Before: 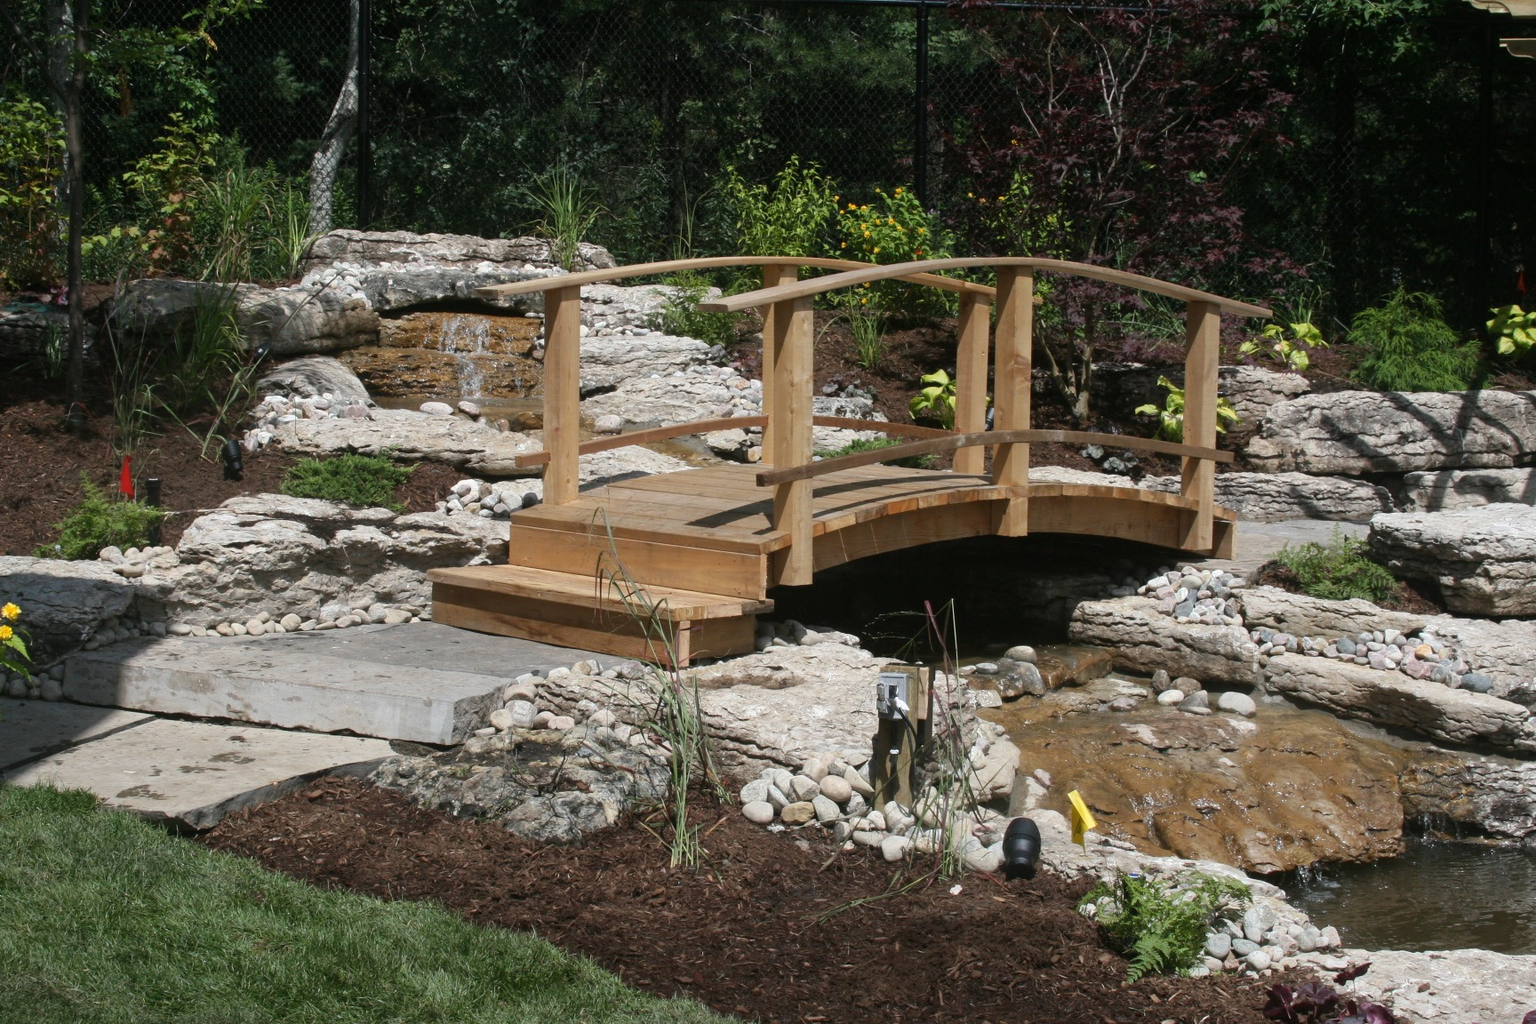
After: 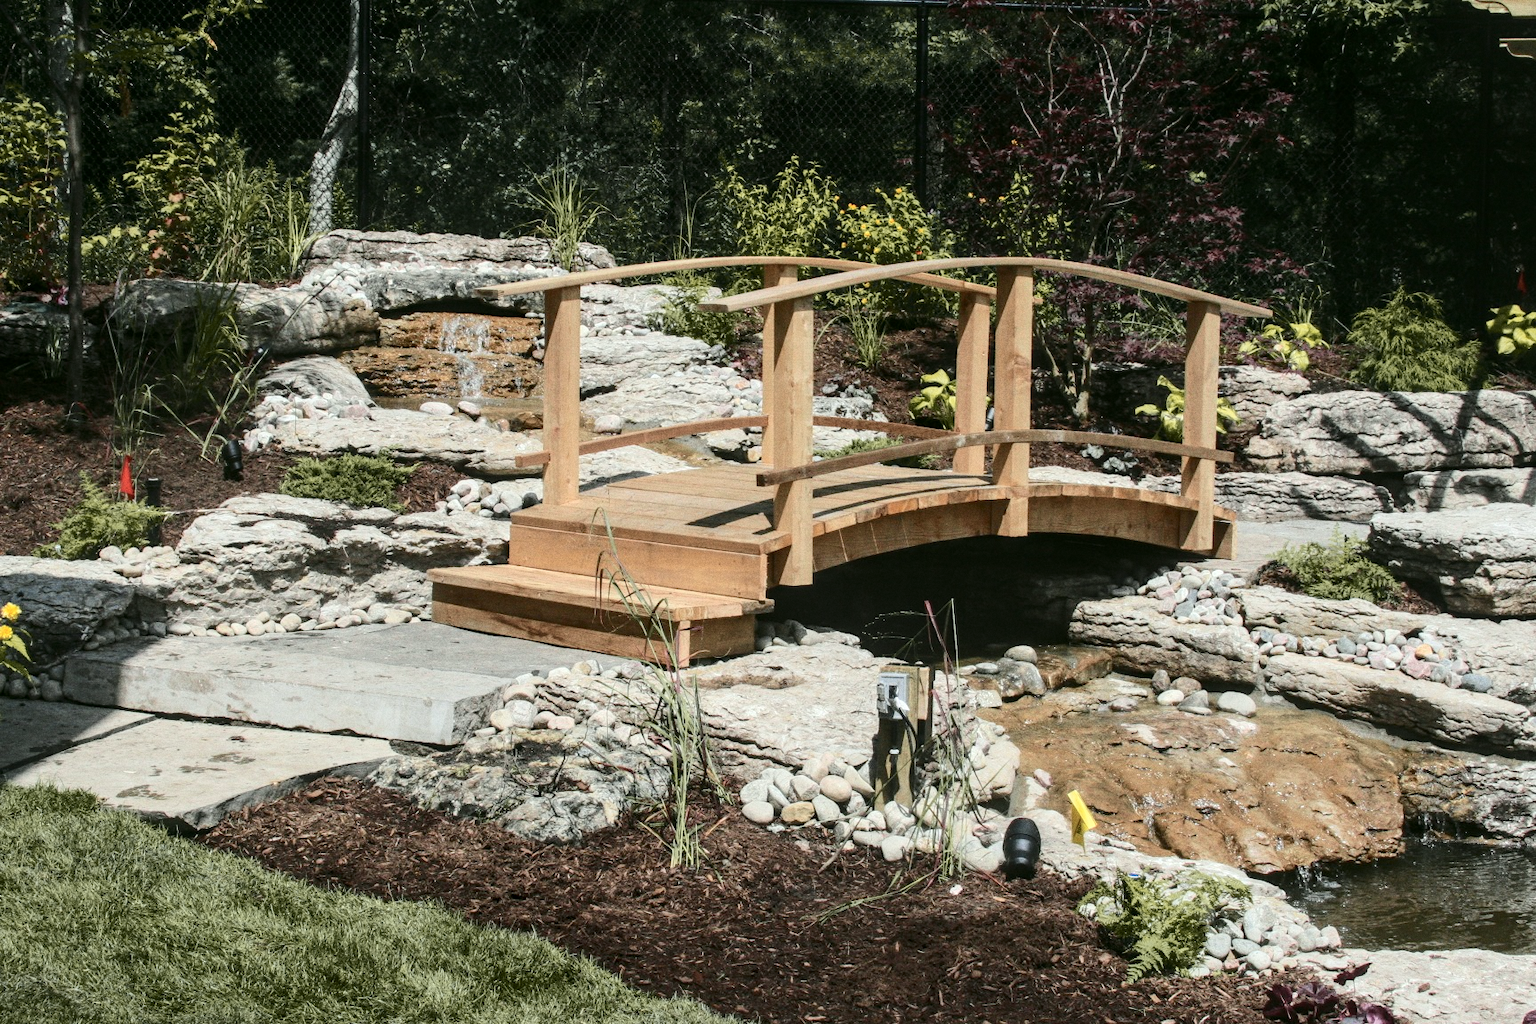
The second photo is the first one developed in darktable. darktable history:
local contrast: on, module defaults
grain: on, module defaults
tone curve: curves: ch0 [(0, 0) (0.21, 0.21) (0.43, 0.586) (0.65, 0.793) (1, 1)]; ch1 [(0, 0) (0.382, 0.447) (0.492, 0.484) (0.544, 0.547) (0.583, 0.578) (0.599, 0.595) (0.67, 0.673) (1, 1)]; ch2 [(0, 0) (0.411, 0.382) (0.492, 0.5) (0.531, 0.534) (0.56, 0.573) (0.599, 0.602) (0.696, 0.693) (1, 1)], color space Lab, independent channels, preserve colors none
